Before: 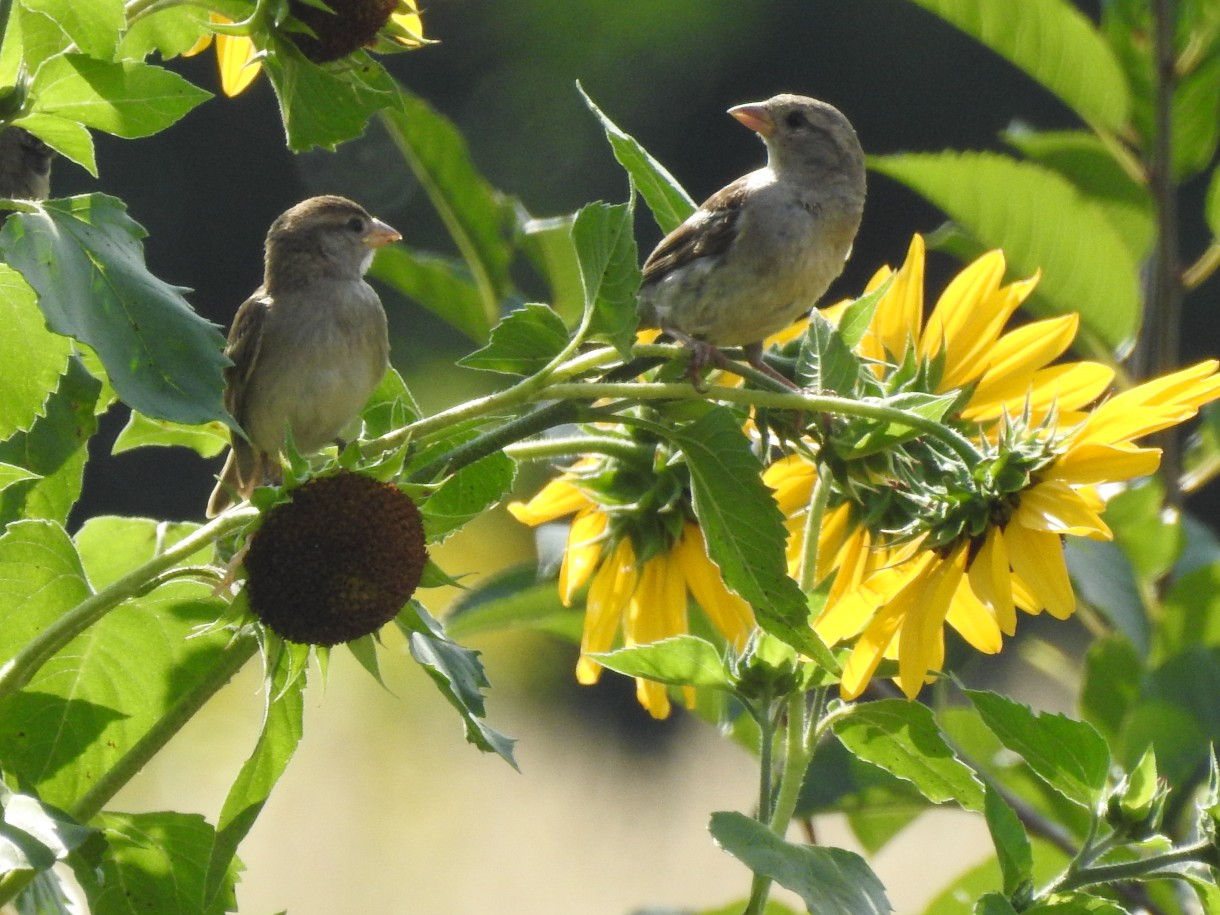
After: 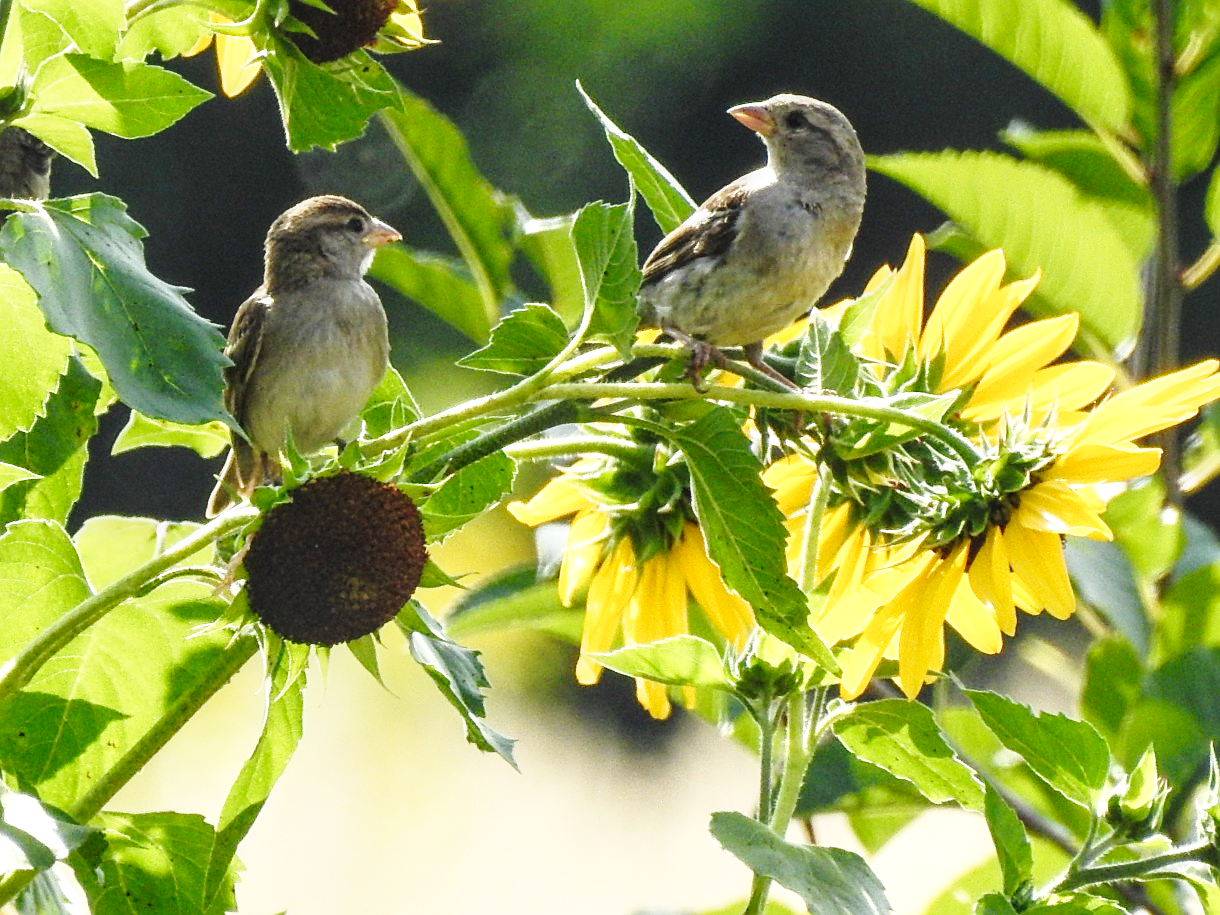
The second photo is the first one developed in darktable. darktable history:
local contrast: on, module defaults
shadows and highlights: shadows -1.51, highlights 39.39
sharpen: on, module defaults
base curve: curves: ch0 [(0, 0) (0.028, 0.03) (0.121, 0.232) (0.46, 0.748) (0.859, 0.968) (1, 1)], preserve colors none
exposure: black level correction 0.001, compensate exposure bias true, compensate highlight preservation false
tone equalizer: on, module defaults
